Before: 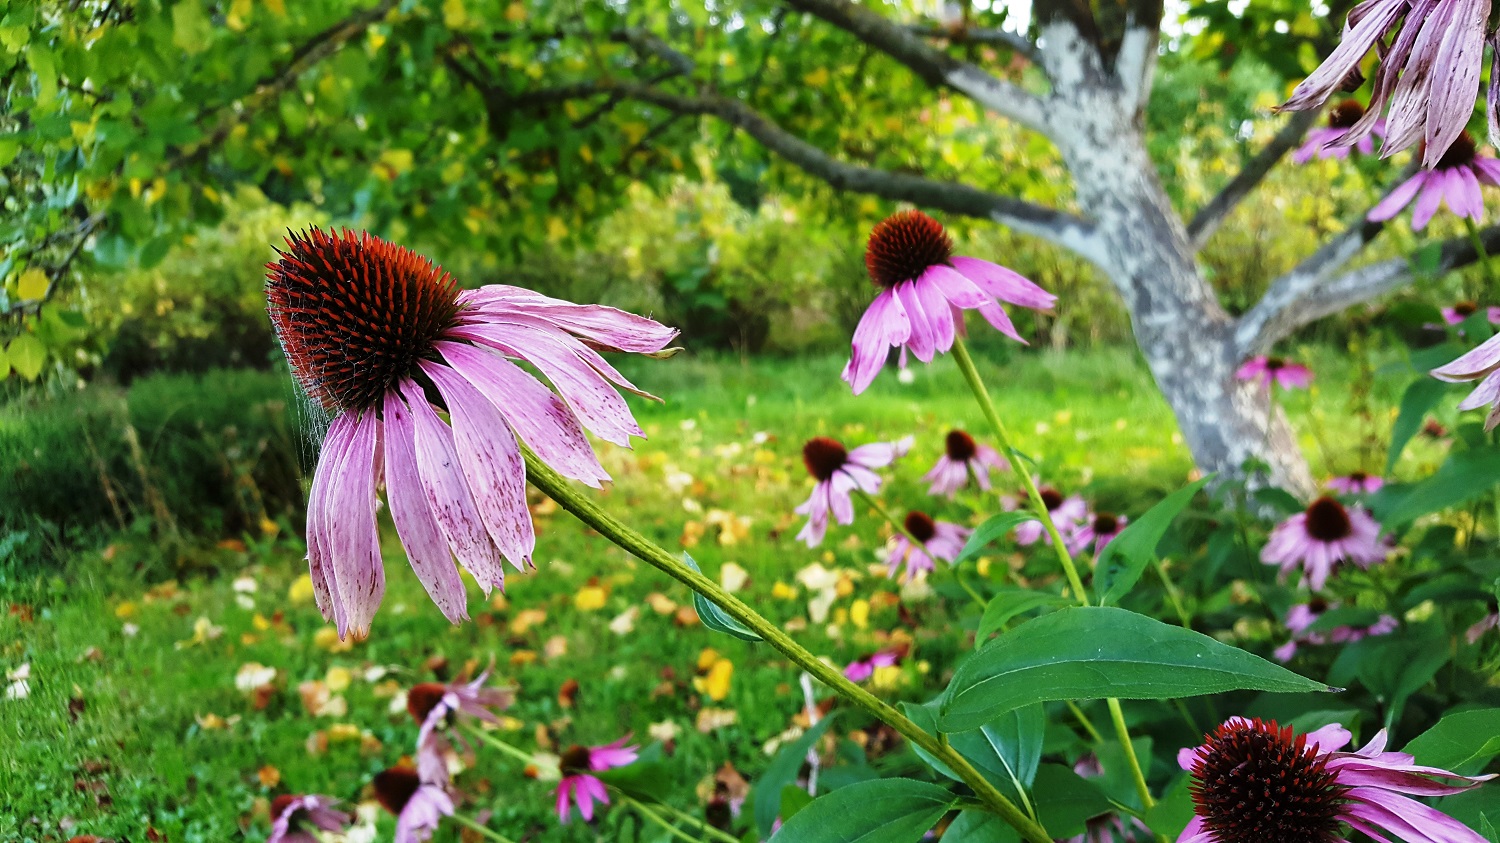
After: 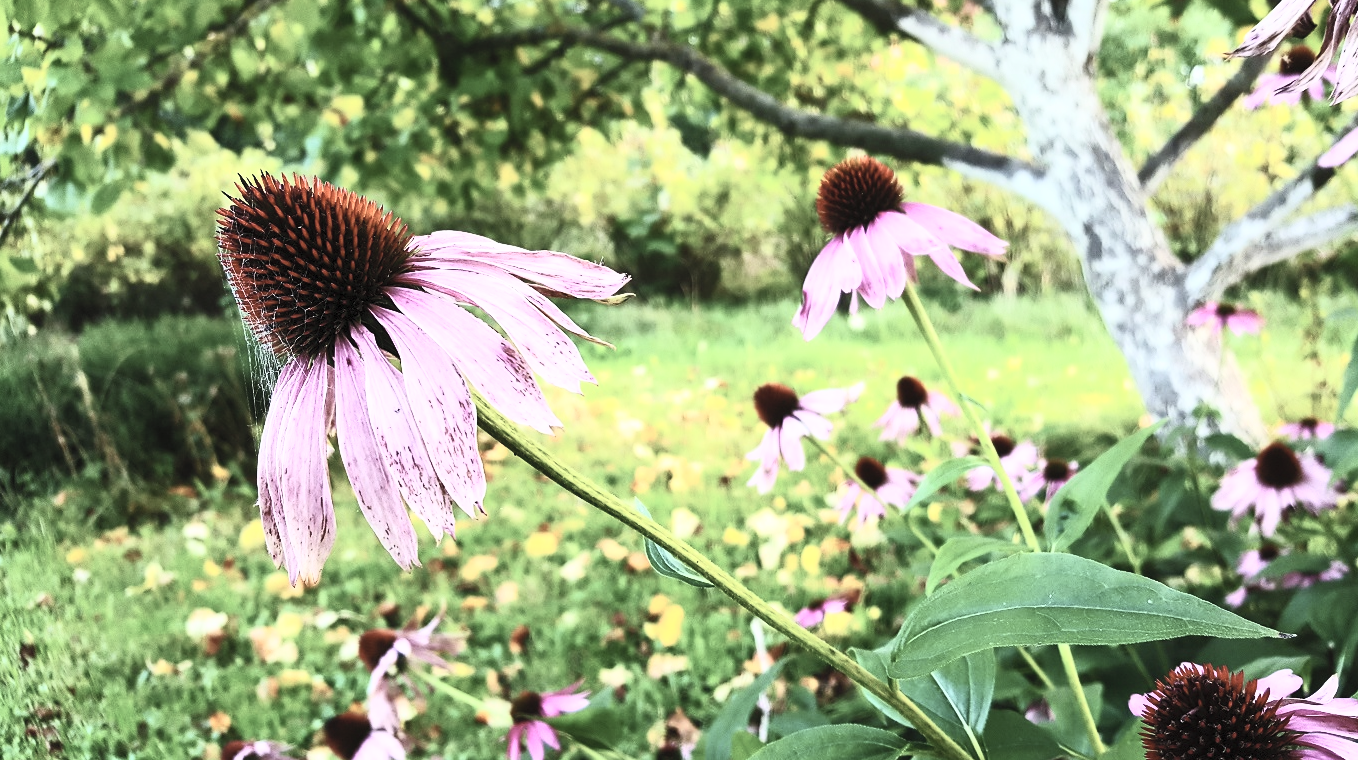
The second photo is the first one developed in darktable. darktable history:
contrast brightness saturation: contrast 0.587, brightness 0.579, saturation -0.335
crop: left 3.307%, top 6.513%, right 6.138%, bottom 3.24%
